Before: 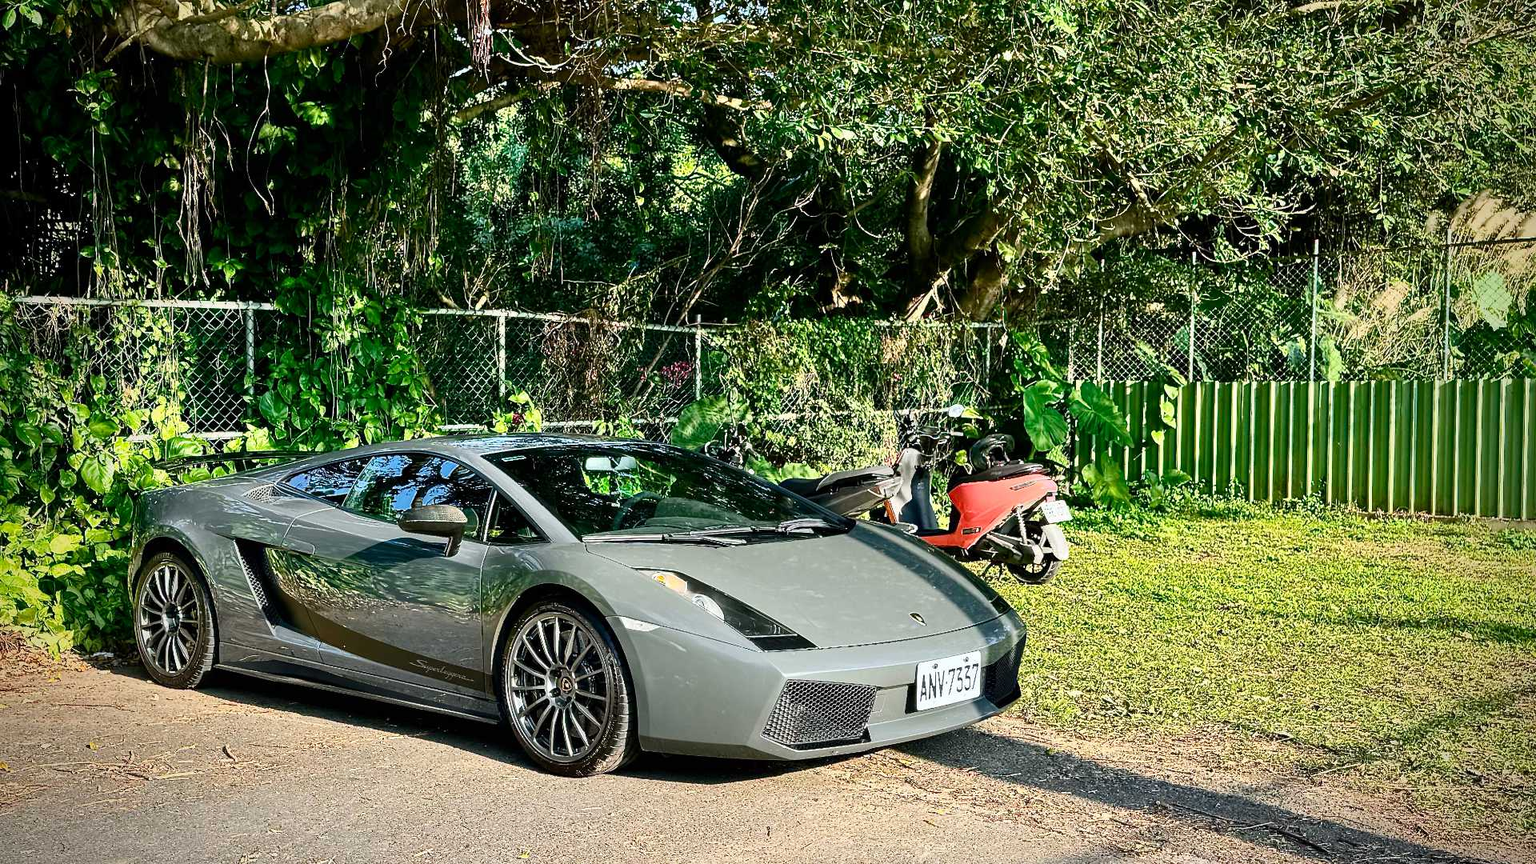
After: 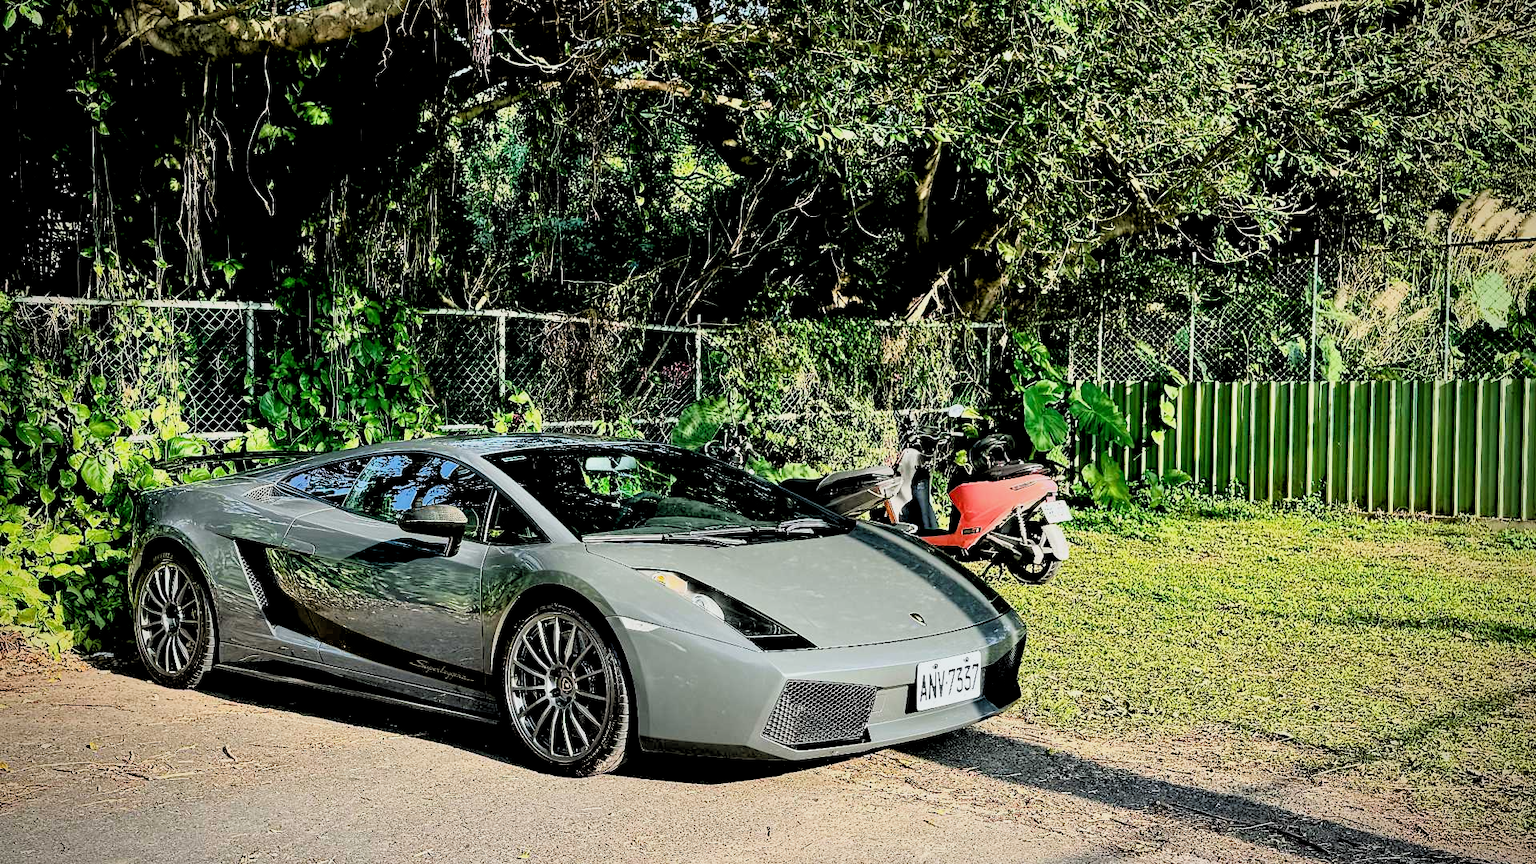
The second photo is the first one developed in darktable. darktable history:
rgb levels: levels [[0.029, 0.461, 0.922], [0, 0.5, 1], [0, 0.5, 1]]
filmic rgb: black relative exposure -14.19 EV, white relative exposure 3.39 EV, hardness 7.89, preserve chrominance max RGB
